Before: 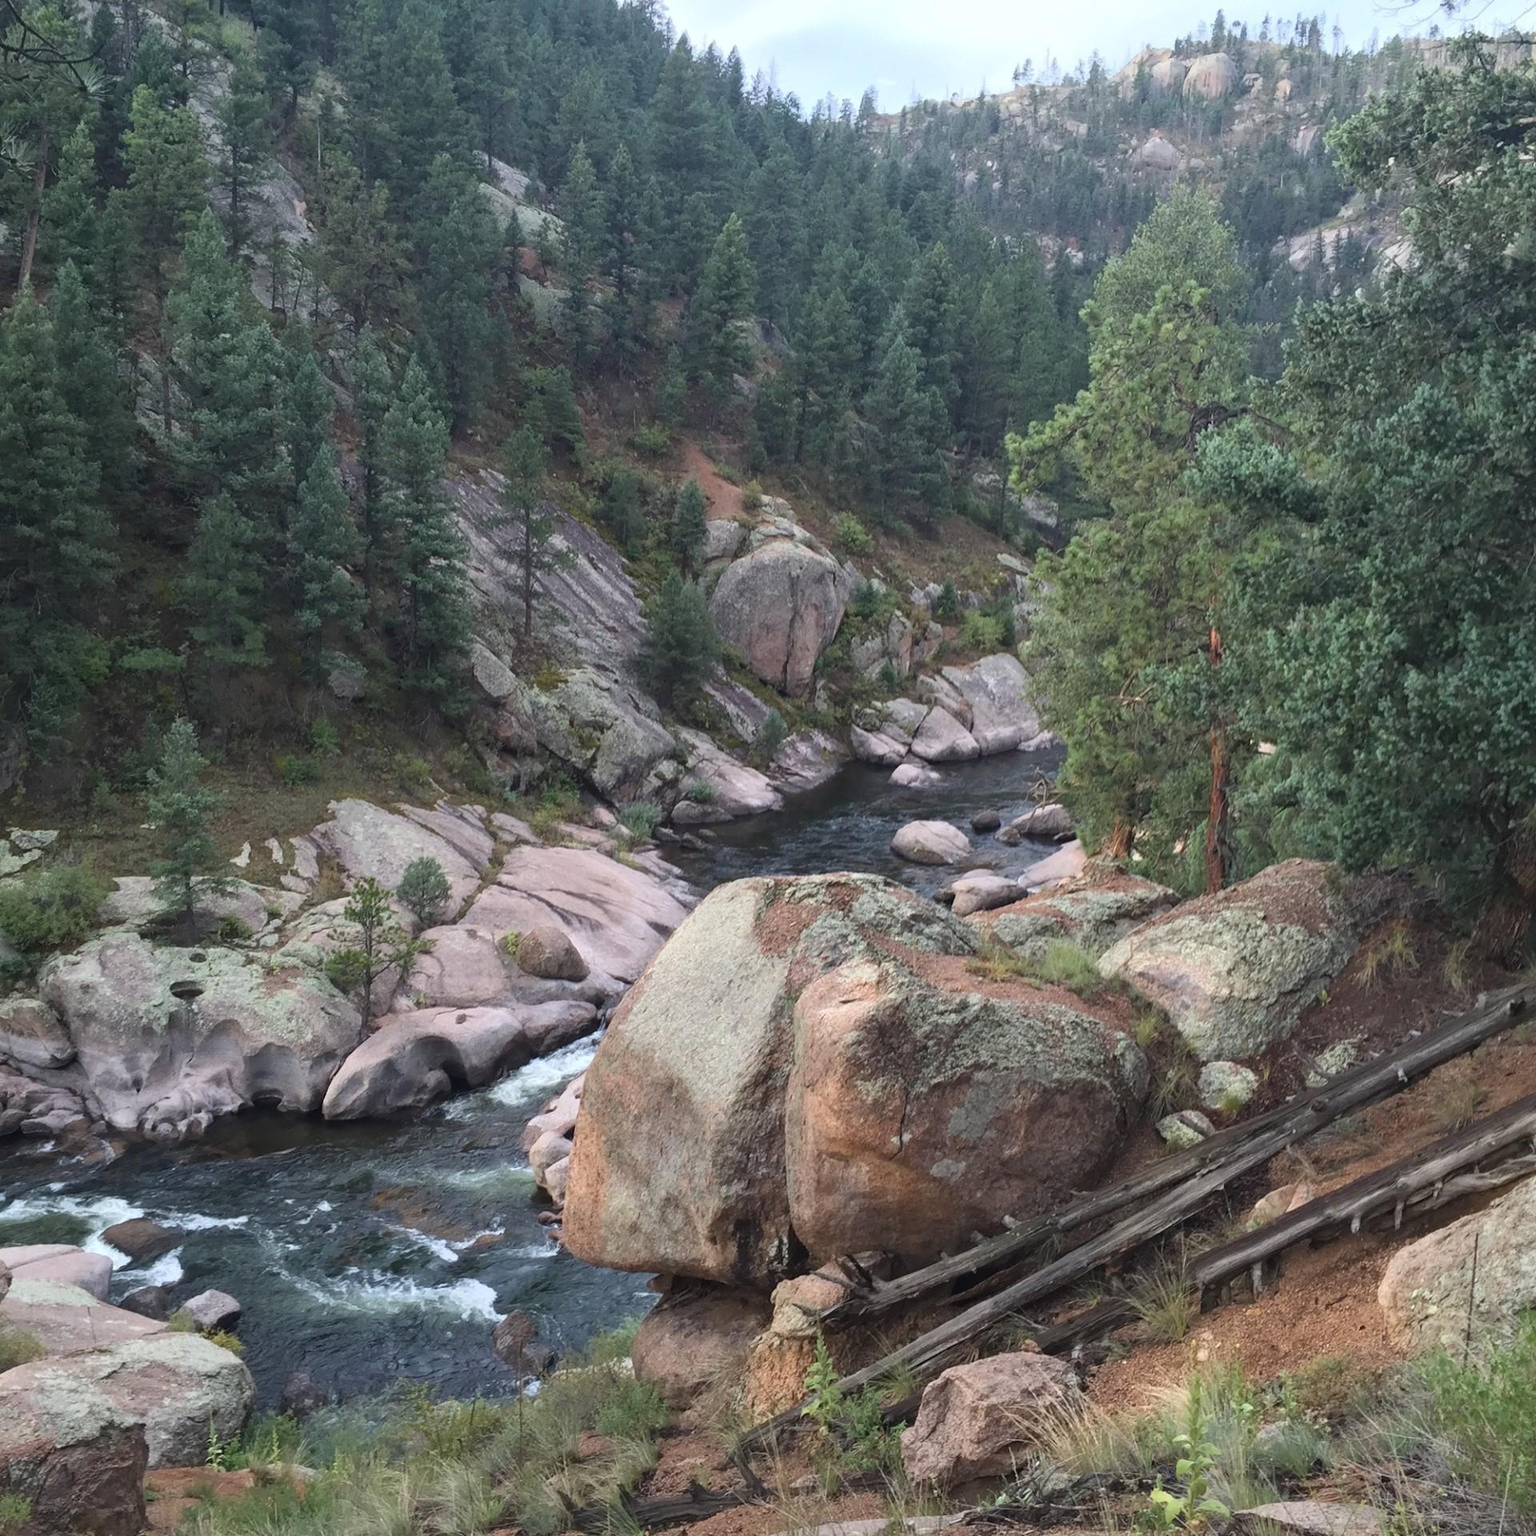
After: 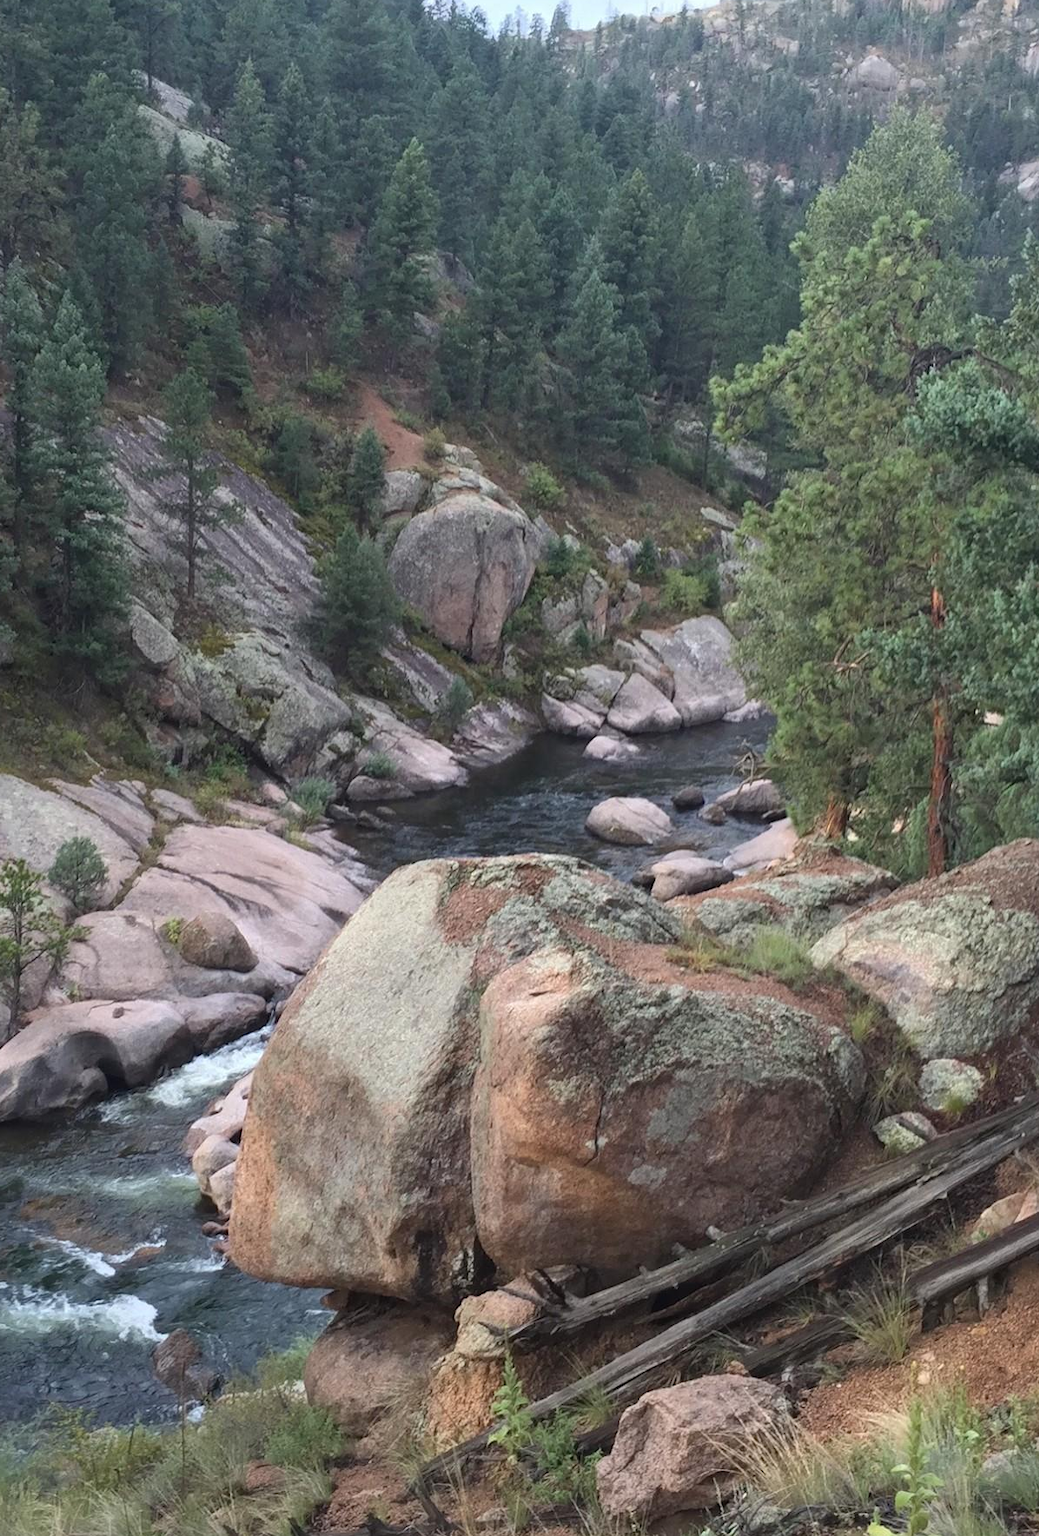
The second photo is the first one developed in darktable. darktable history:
crop and rotate: left 22.918%, top 5.629%, right 14.711%, bottom 2.247%
shadows and highlights: shadows 4.1, highlights -17.6, soften with gaussian
